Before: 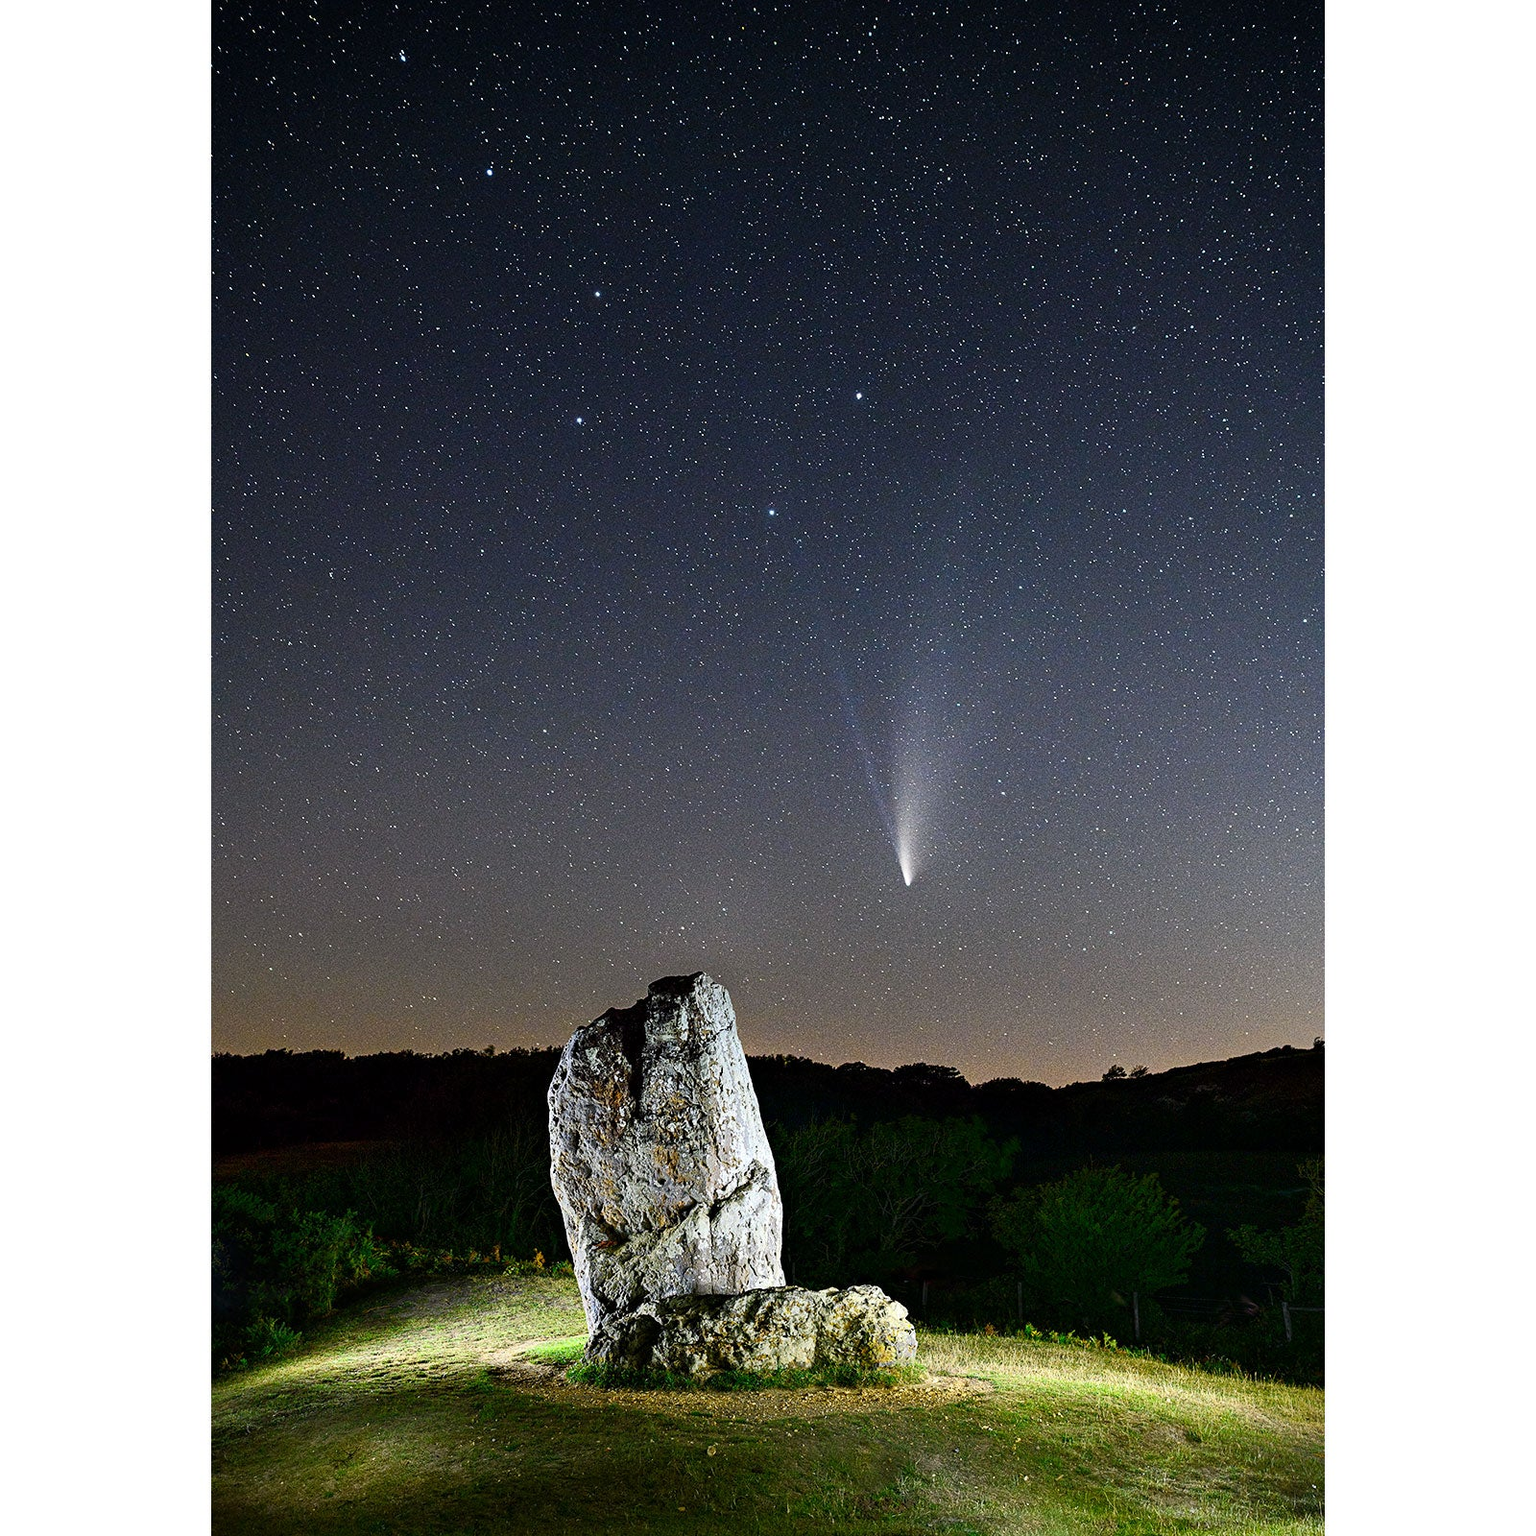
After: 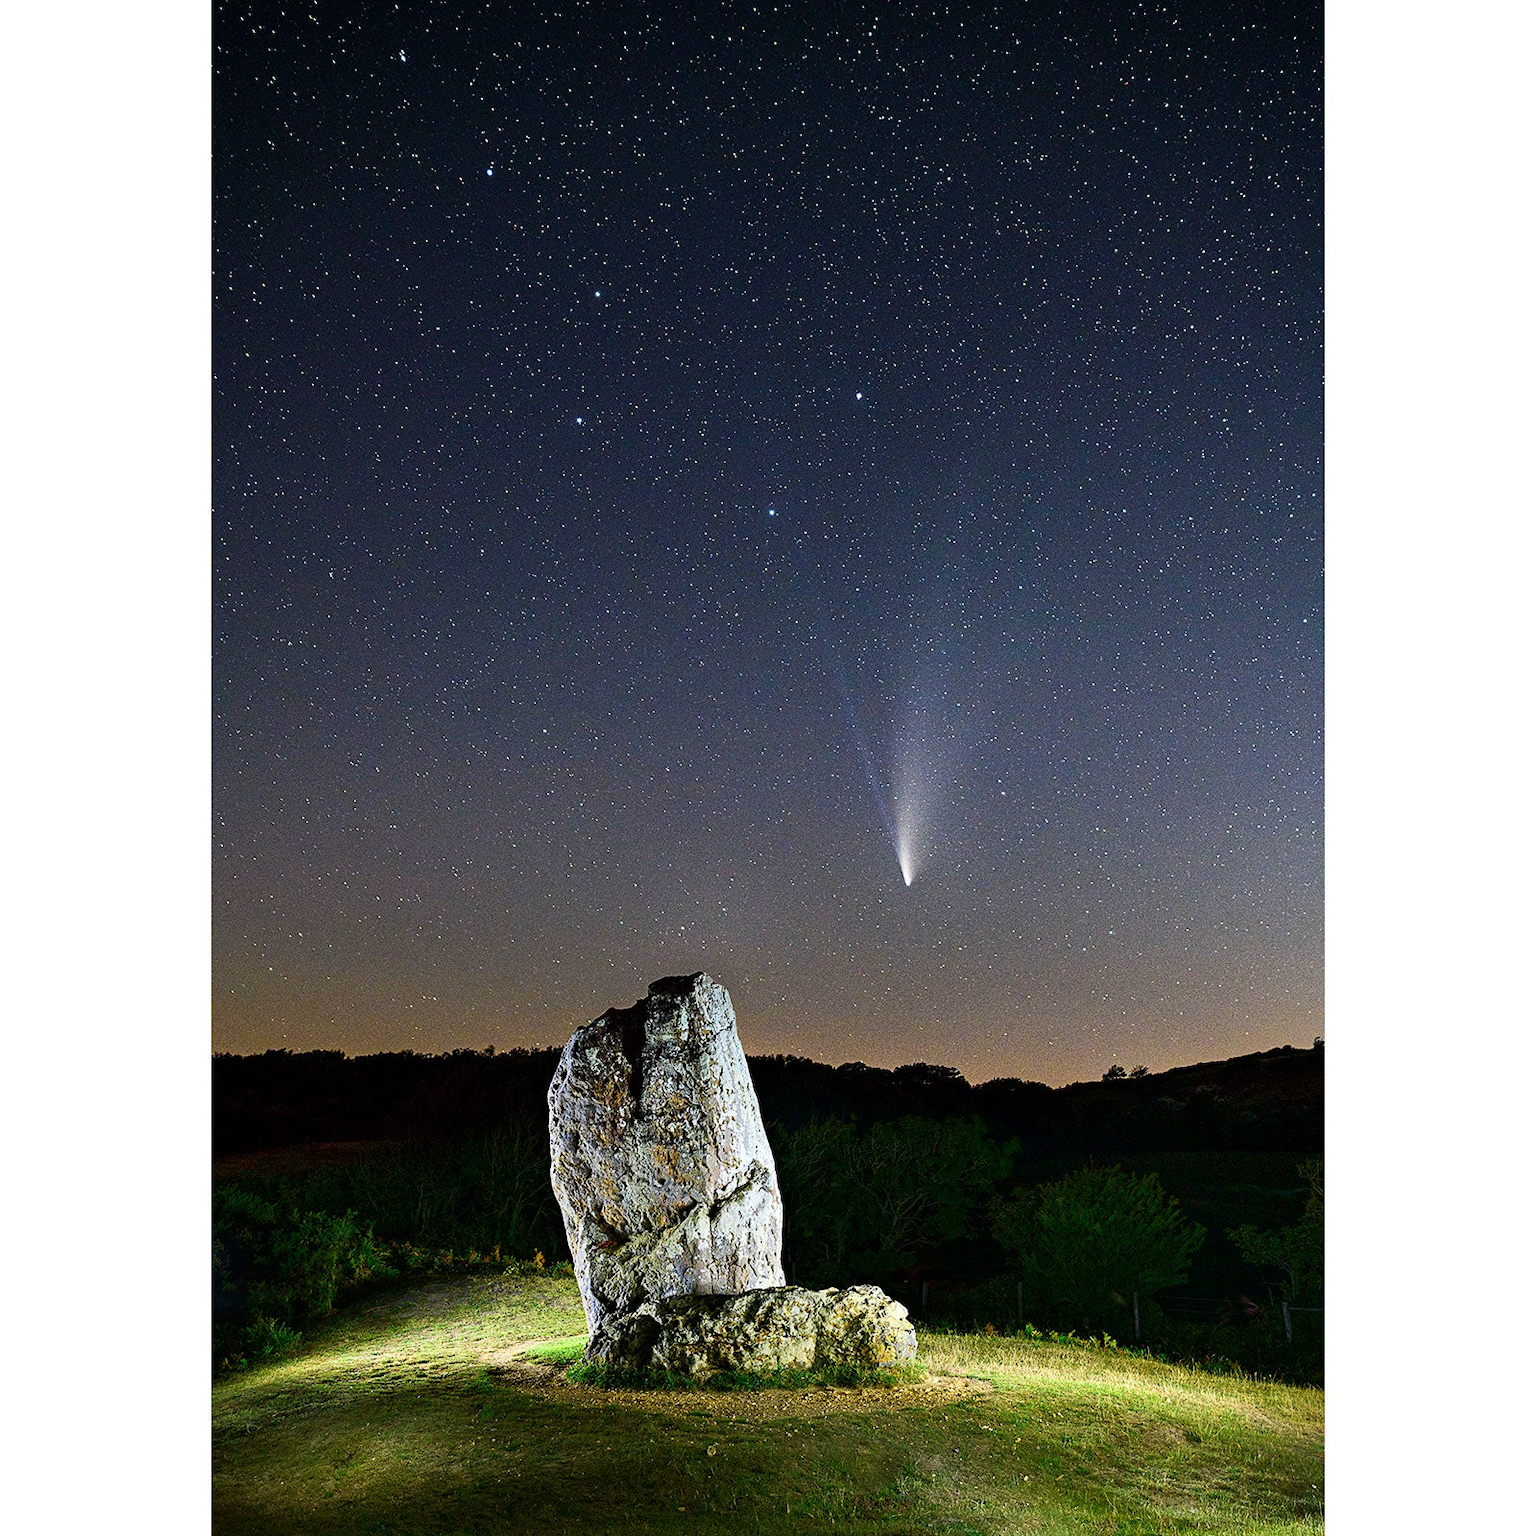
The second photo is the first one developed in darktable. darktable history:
velvia: strength 36.61%
